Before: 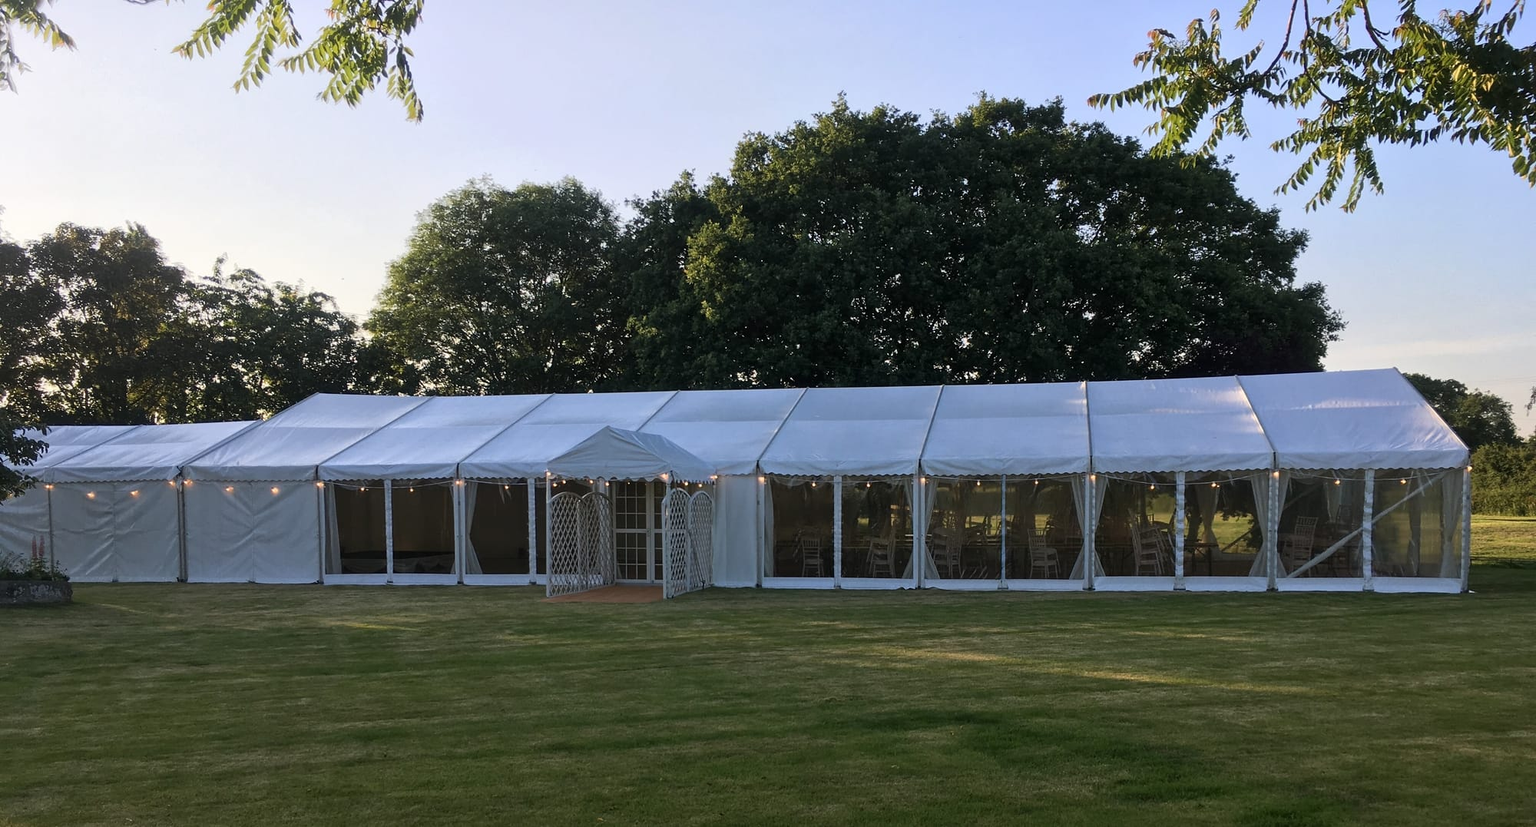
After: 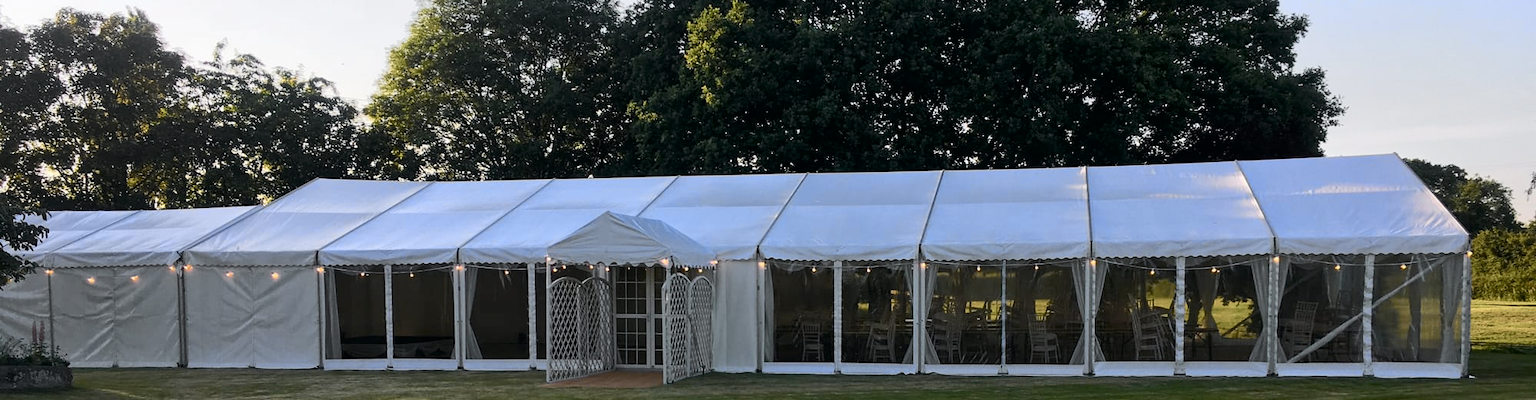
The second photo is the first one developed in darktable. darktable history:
crop and rotate: top 26.056%, bottom 25.543%
tone curve: curves: ch0 [(0, 0) (0.037, 0.011) (0.131, 0.108) (0.279, 0.279) (0.476, 0.554) (0.617, 0.693) (0.704, 0.77) (0.813, 0.852) (0.916, 0.924) (1, 0.993)]; ch1 [(0, 0) (0.318, 0.278) (0.444, 0.427) (0.493, 0.492) (0.508, 0.502) (0.534, 0.529) (0.562, 0.563) (0.626, 0.662) (0.746, 0.764) (1, 1)]; ch2 [(0, 0) (0.316, 0.292) (0.381, 0.37) (0.423, 0.448) (0.476, 0.492) (0.502, 0.498) (0.522, 0.518) (0.533, 0.532) (0.586, 0.631) (0.634, 0.663) (0.7, 0.7) (0.861, 0.808) (1, 0.951)], color space Lab, independent channels, preserve colors none
white balance: red 1.009, blue 1.027
